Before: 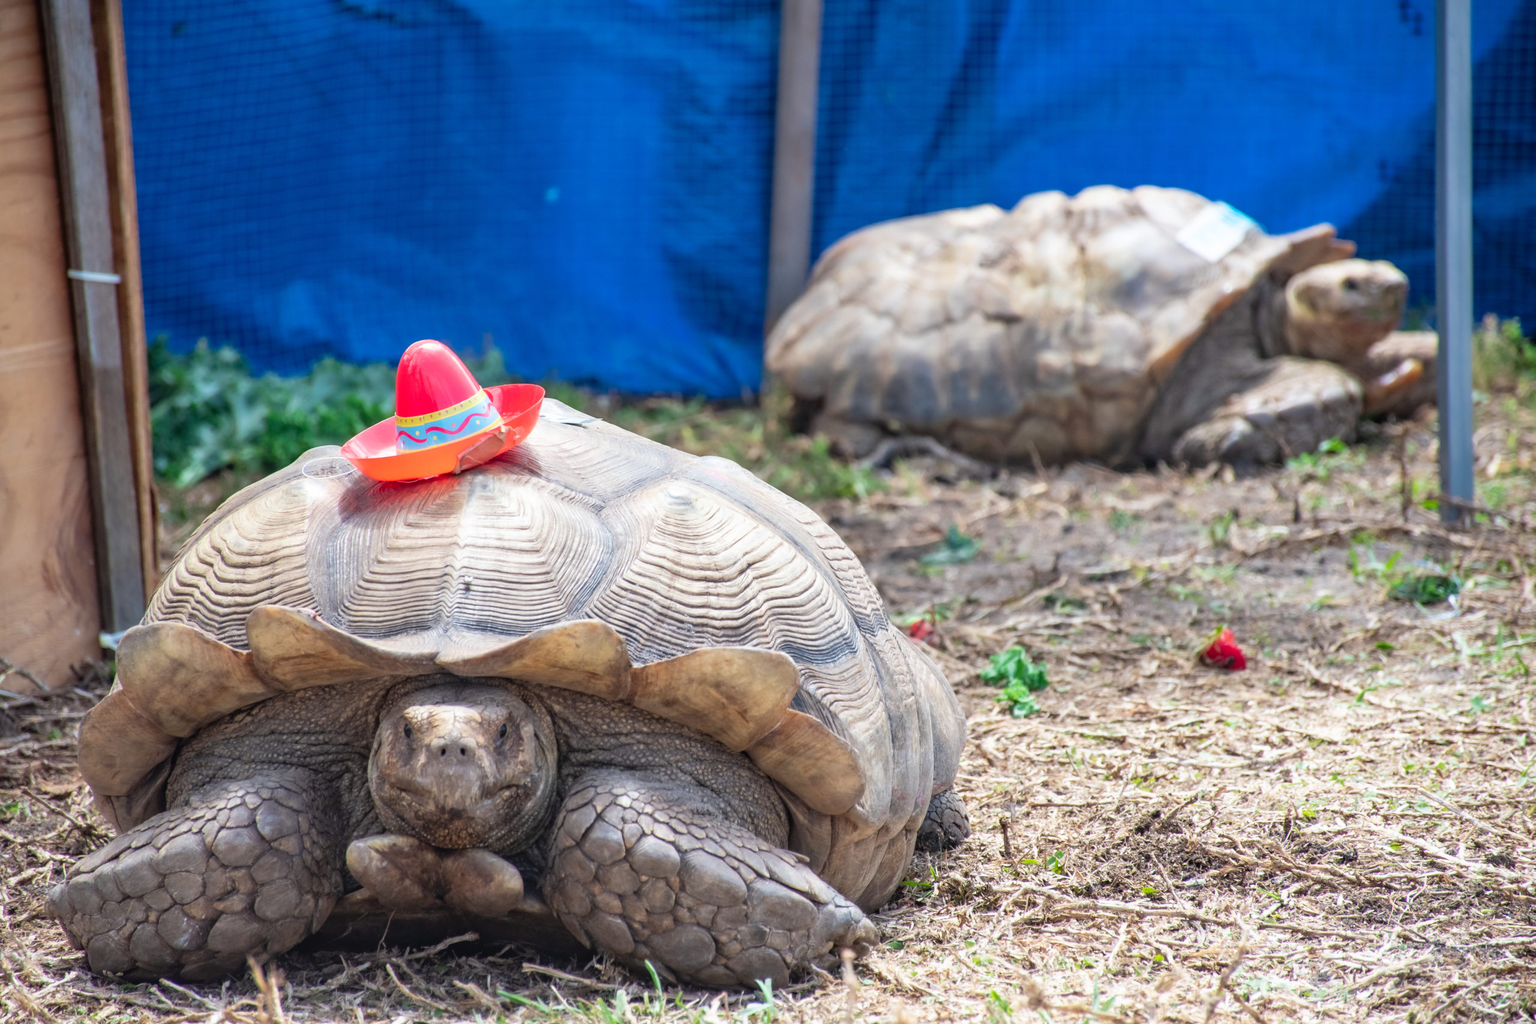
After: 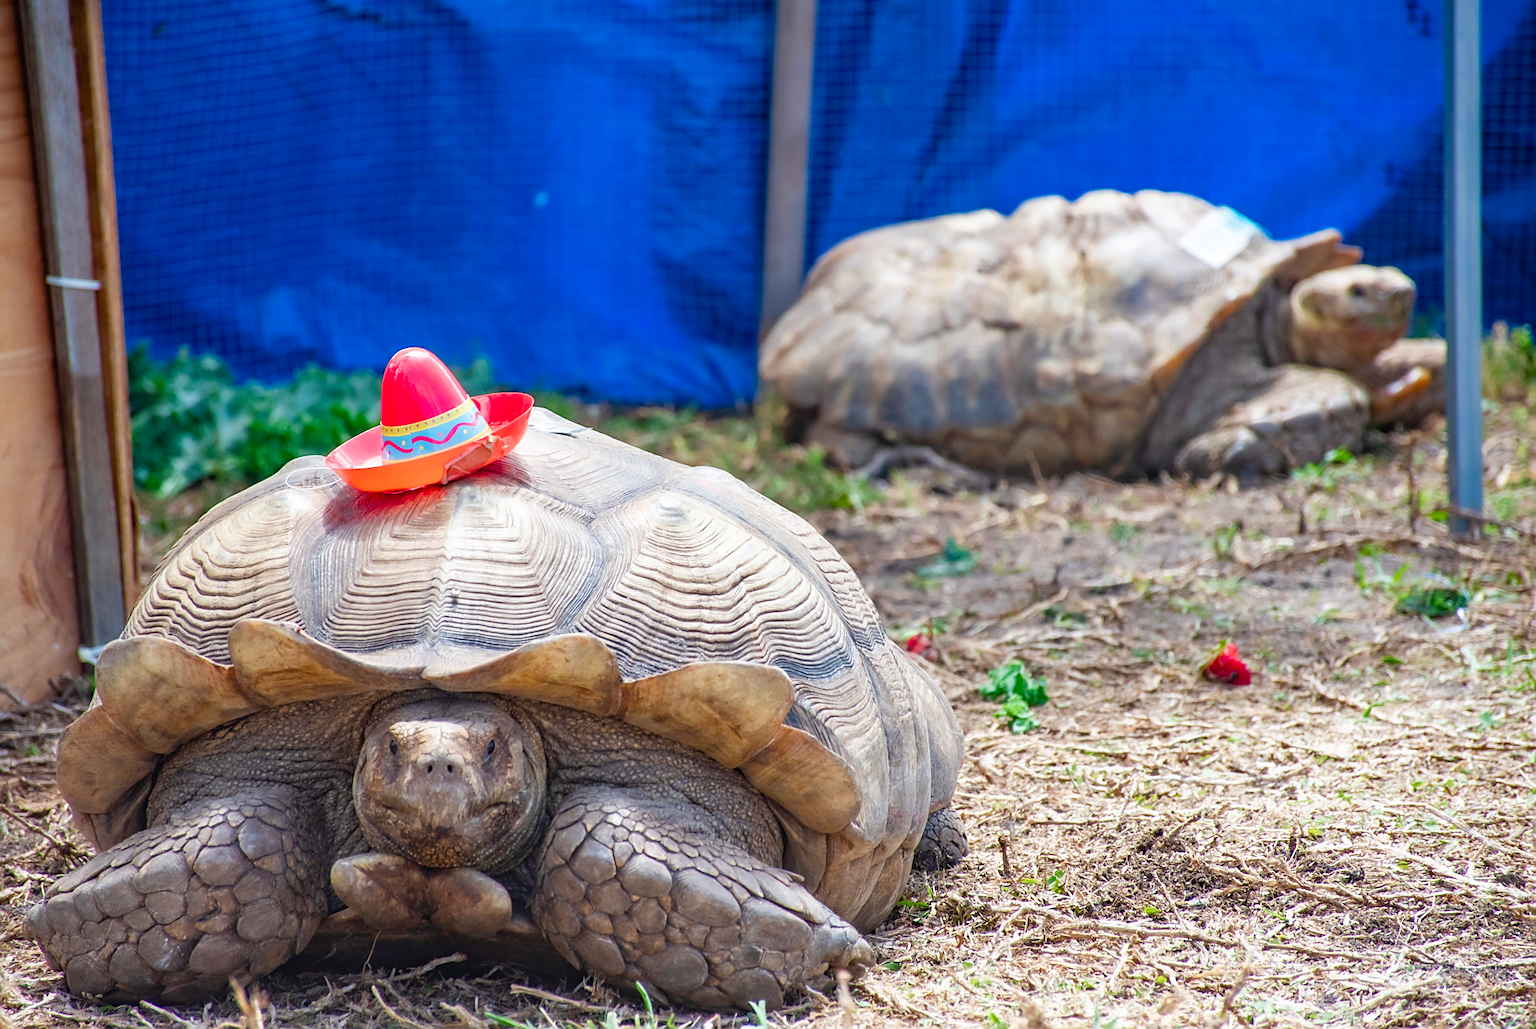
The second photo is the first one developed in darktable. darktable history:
sharpen: on, module defaults
exposure: compensate highlight preservation false
crop and rotate: left 1.503%, right 0.633%, bottom 1.613%
color balance rgb: perceptual saturation grading › global saturation -0.127%, perceptual saturation grading › highlights -18.057%, perceptual saturation grading › mid-tones 32.665%, perceptual saturation grading › shadows 50.38%, global vibrance 20%
